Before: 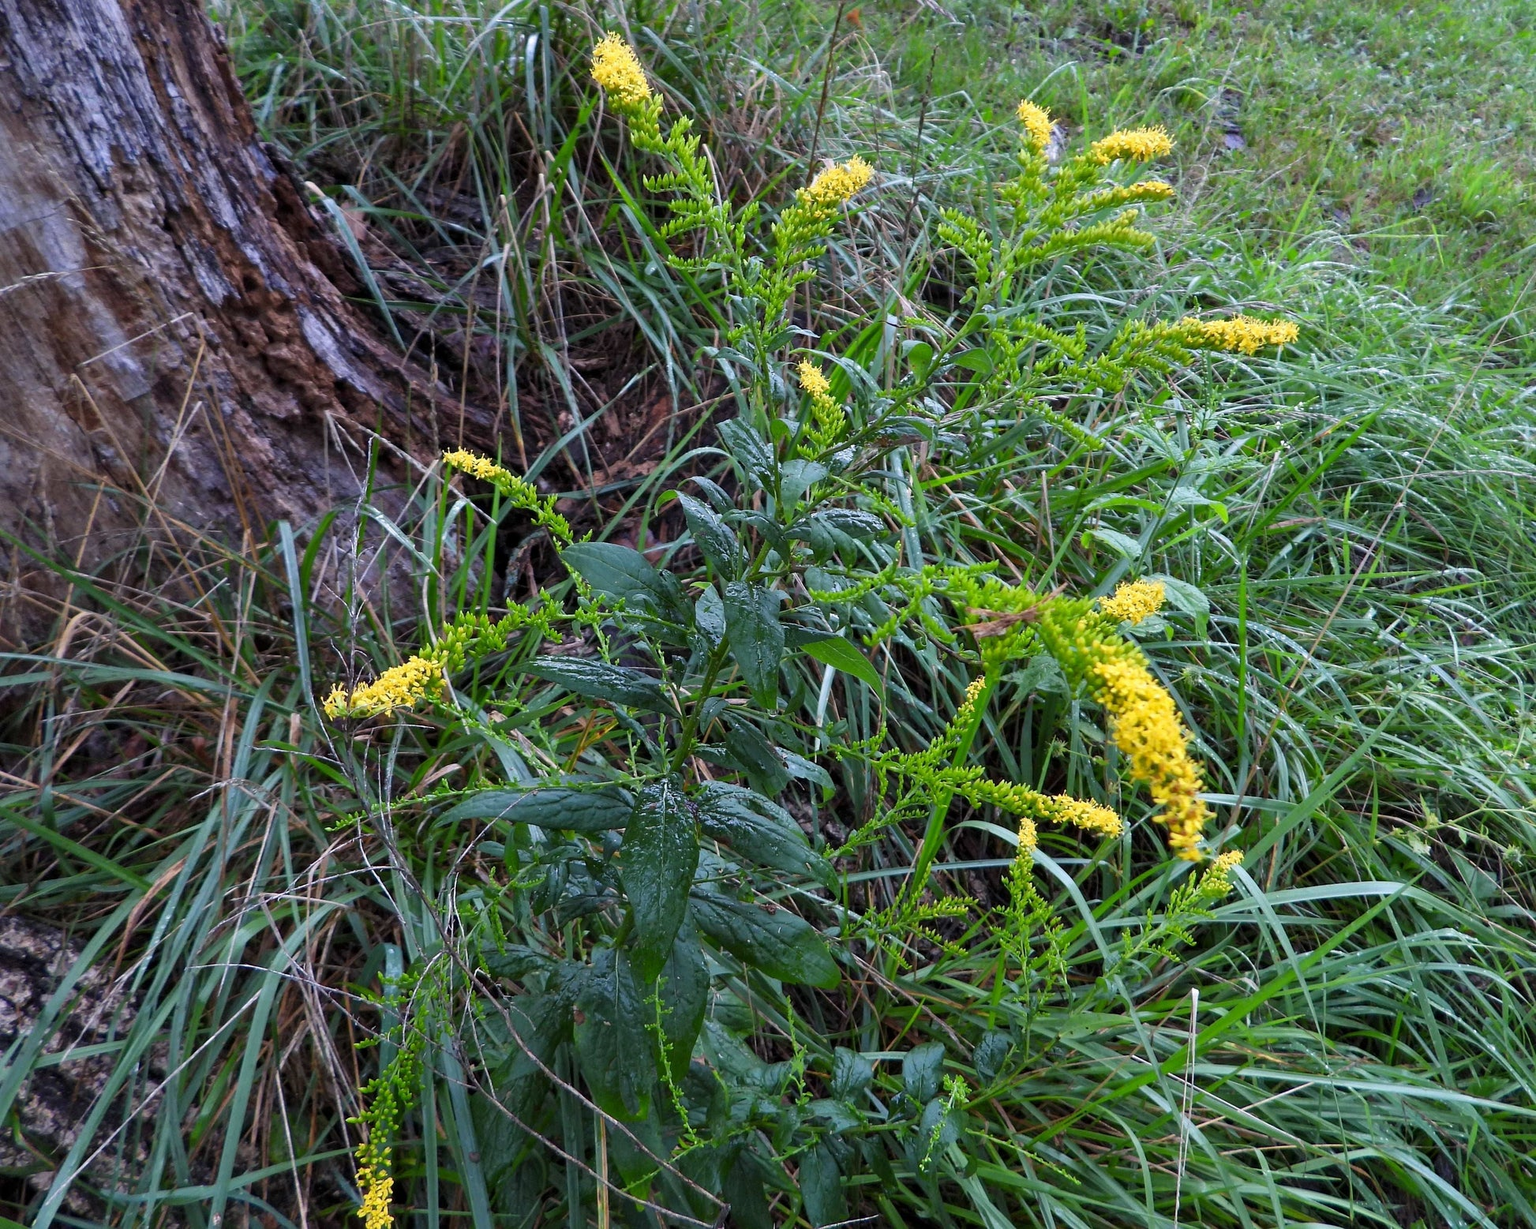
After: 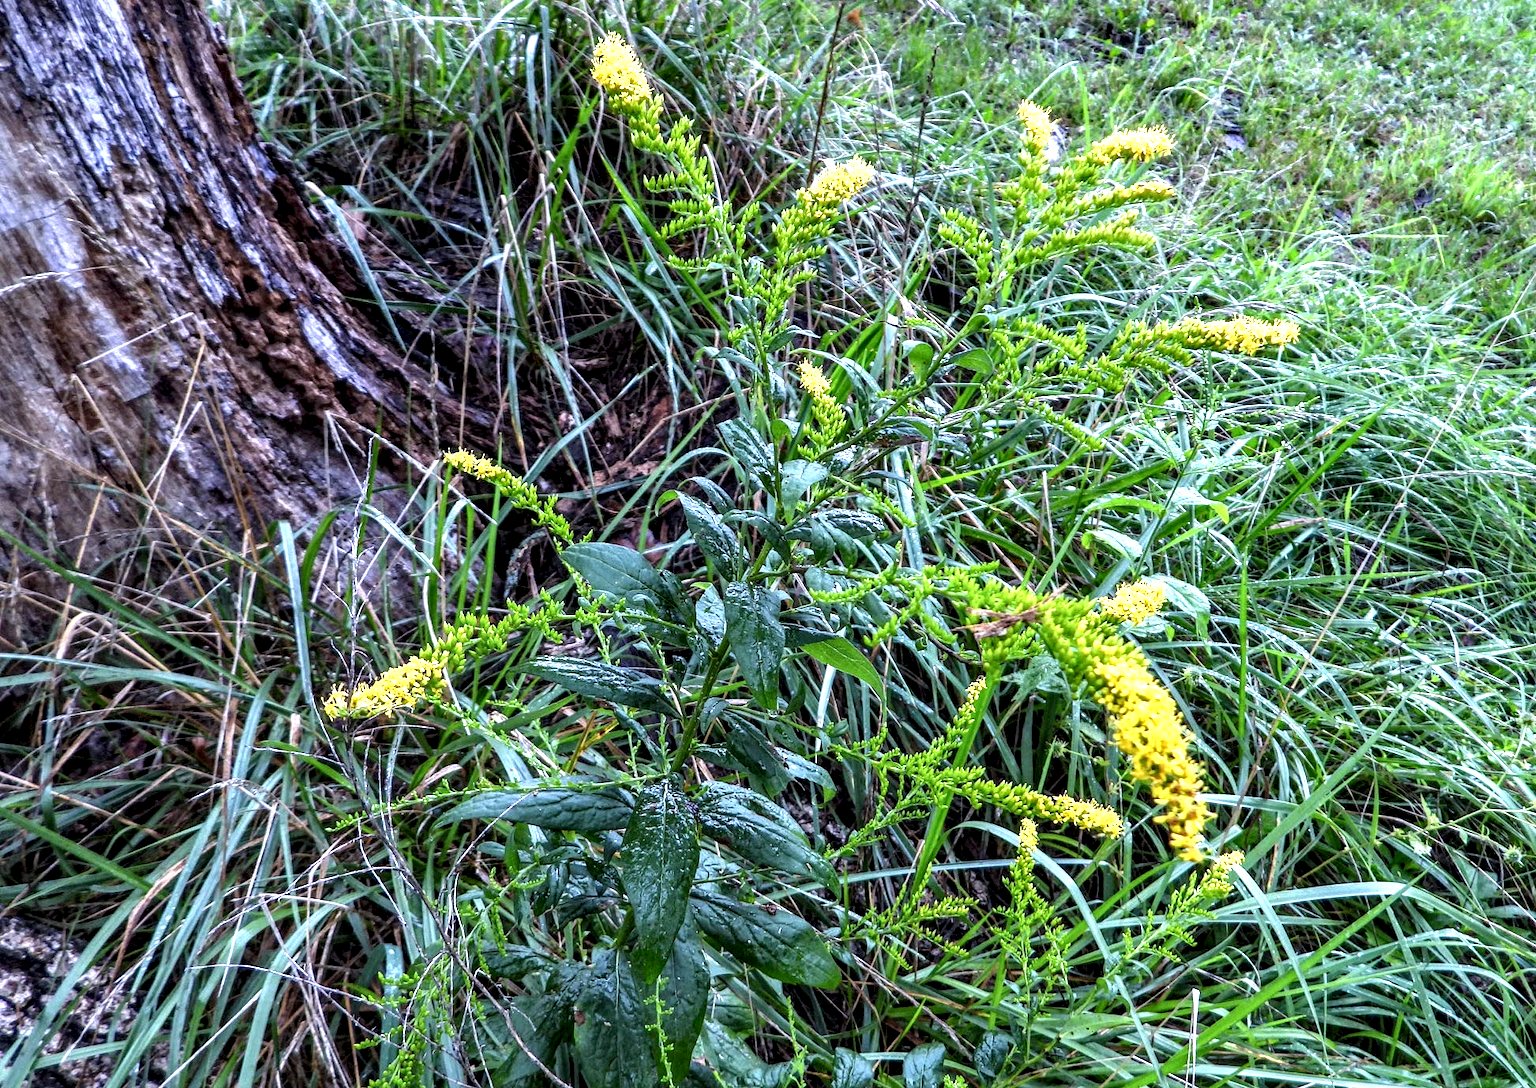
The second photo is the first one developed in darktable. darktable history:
crop and rotate: top 0%, bottom 11.49%
exposure: black level correction 0, exposure 0.7 EV, compensate highlight preservation false
levels: levels [0, 0.498, 0.996]
local contrast: highlights 19%, detail 186%
white balance: red 0.954, blue 1.079
